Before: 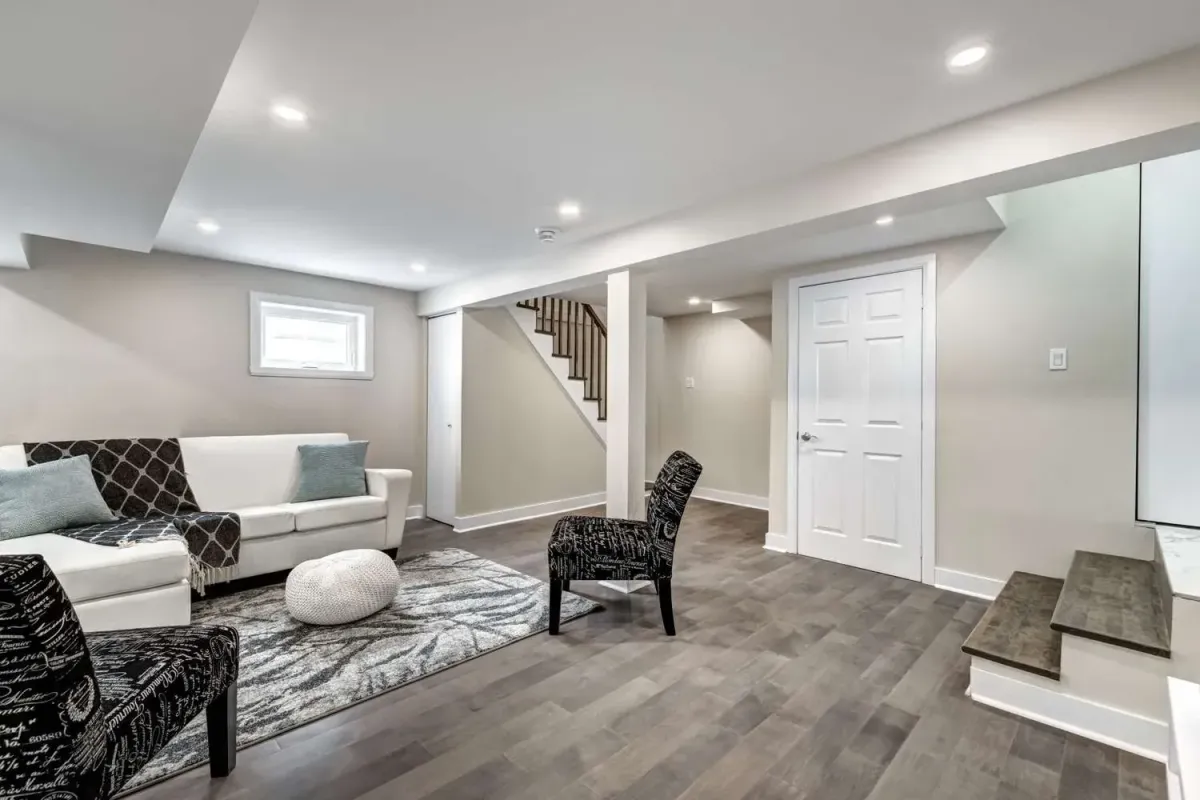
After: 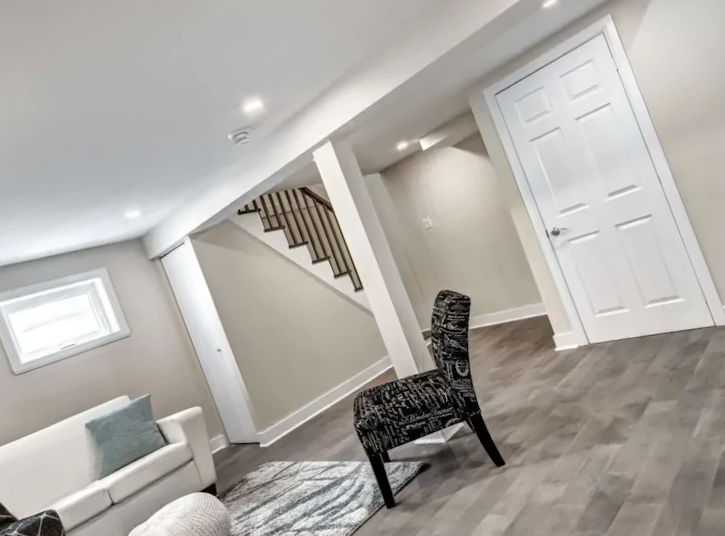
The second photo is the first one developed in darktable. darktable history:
crop and rotate: angle 21.2°, left 6.996%, right 3.812%, bottom 1.111%
exposure: compensate exposure bias true, compensate highlight preservation false
